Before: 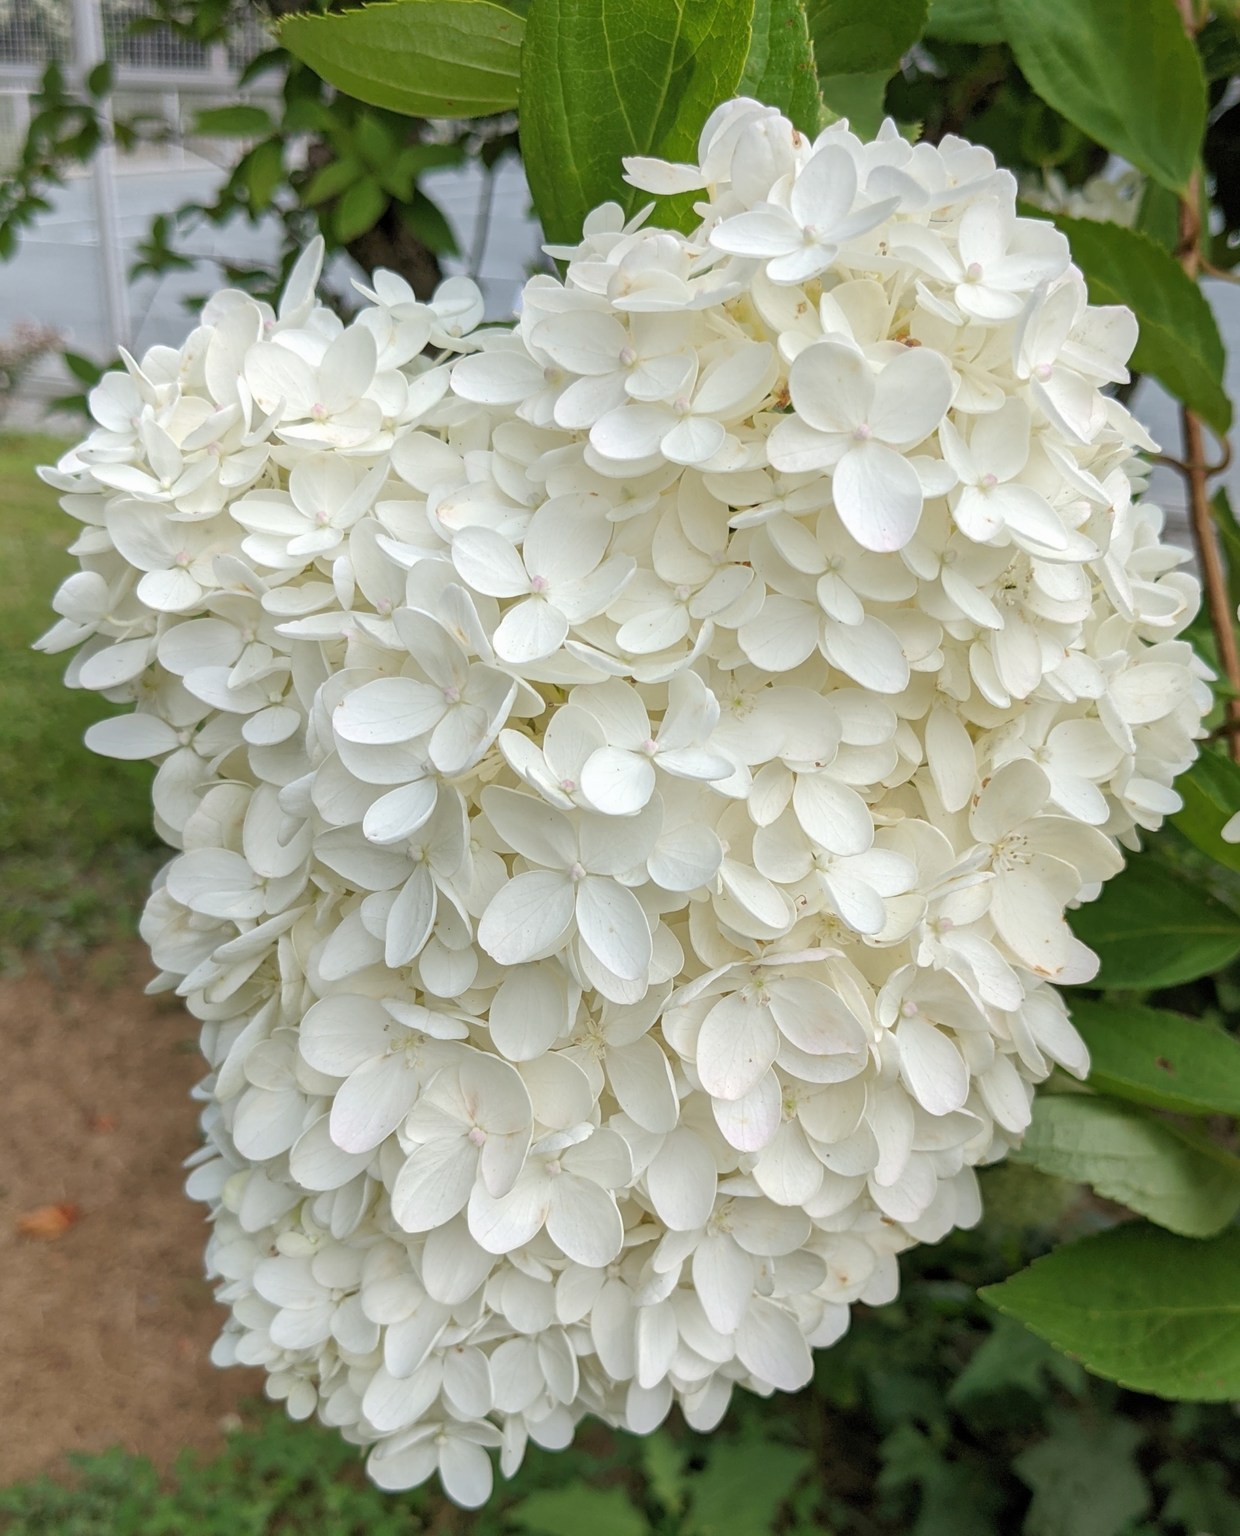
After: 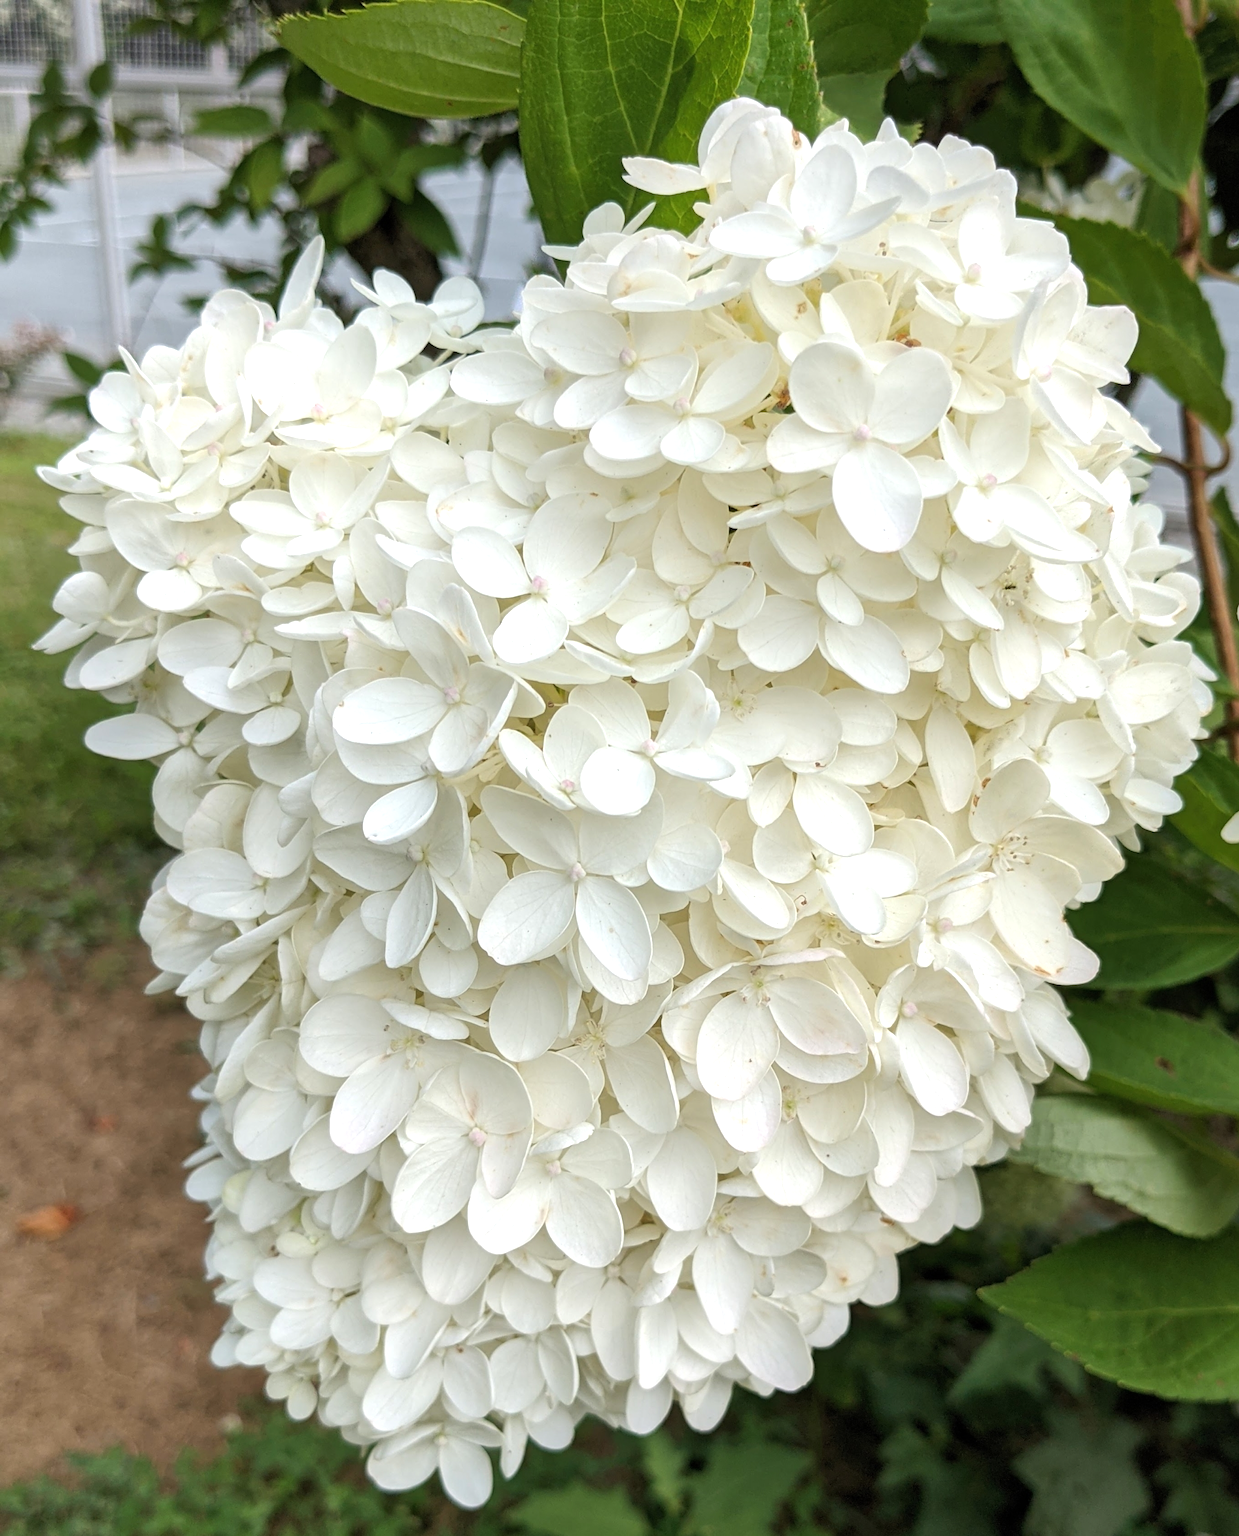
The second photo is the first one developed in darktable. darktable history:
tone equalizer: -8 EV -0.446 EV, -7 EV -0.405 EV, -6 EV -0.359 EV, -5 EV -0.2 EV, -3 EV 0.24 EV, -2 EV 0.335 EV, -1 EV 0.403 EV, +0 EV 0.392 EV, edges refinement/feathering 500, mask exposure compensation -1.57 EV, preserve details no
